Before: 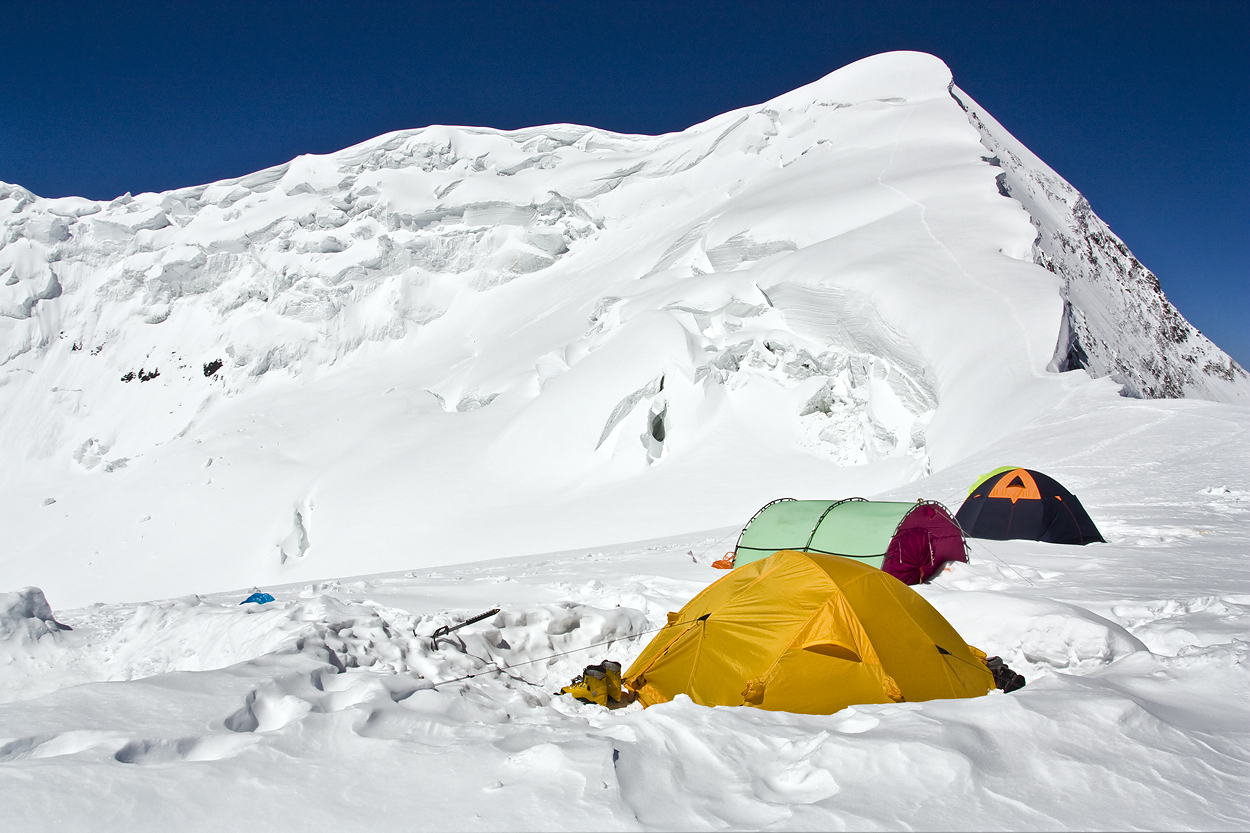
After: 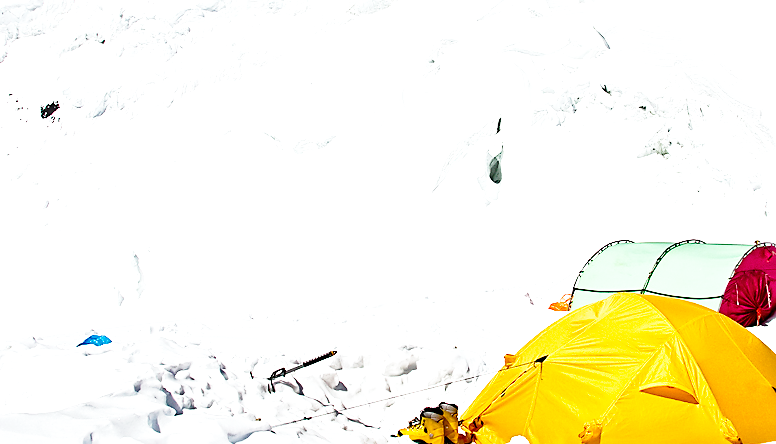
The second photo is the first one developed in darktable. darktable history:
exposure: black level correction 0.011, exposure 0.702 EV, compensate exposure bias true, compensate highlight preservation false
tone equalizer: on, module defaults
sharpen: on, module defaults
base curve: curves: ch0 [(0, 0) (0.028, 0.03) (0.121, 0.232) (0.46, 0.748) (0.859, 0.968) (1, 1)], preserve colors none
crop: left 13.115%, top 31.011%, right 24.759%, bottom 15.576%
